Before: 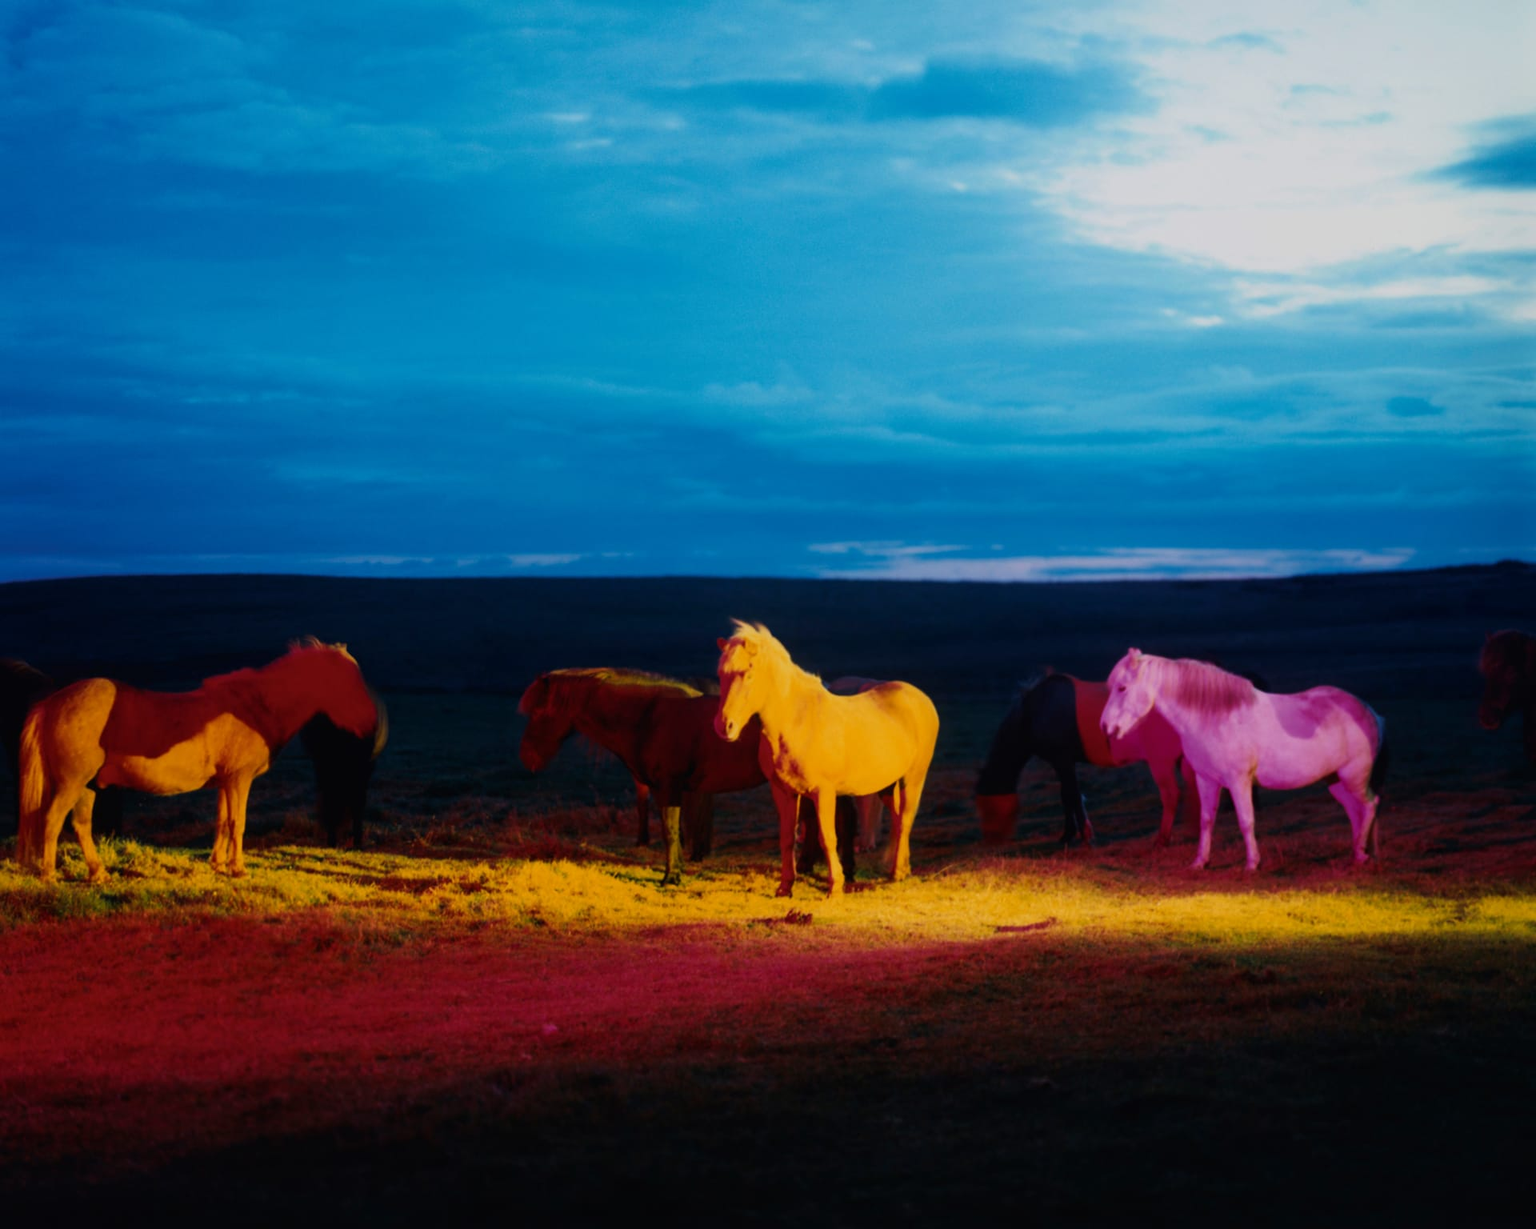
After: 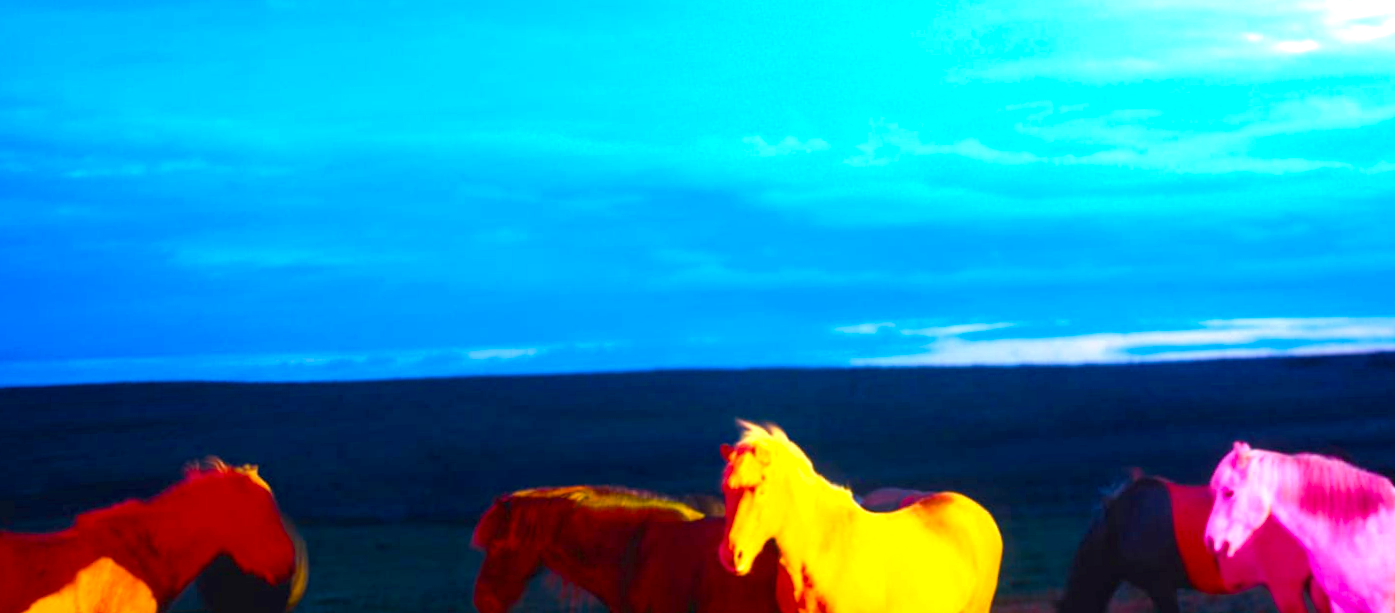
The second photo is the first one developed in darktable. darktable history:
crop: left 7.036%, top 18.398%, right 14.379%, bottom 40.043%
exposure: black level correction 0, exposure 1.5 EV, compensate highlight preservation false
rotate and perspective: rotation -1.68°, lens shift (vertical) -0.146, crop left 0.049, crop right 0.912, crop top 0.032, crop bottom 0.96
color balance rgb: perceptual saturation grading › global saturation 35%, perceptual saturation grading › highlights -25%, perceptual saturation grading › shadows 25%, global vibrance 10%
